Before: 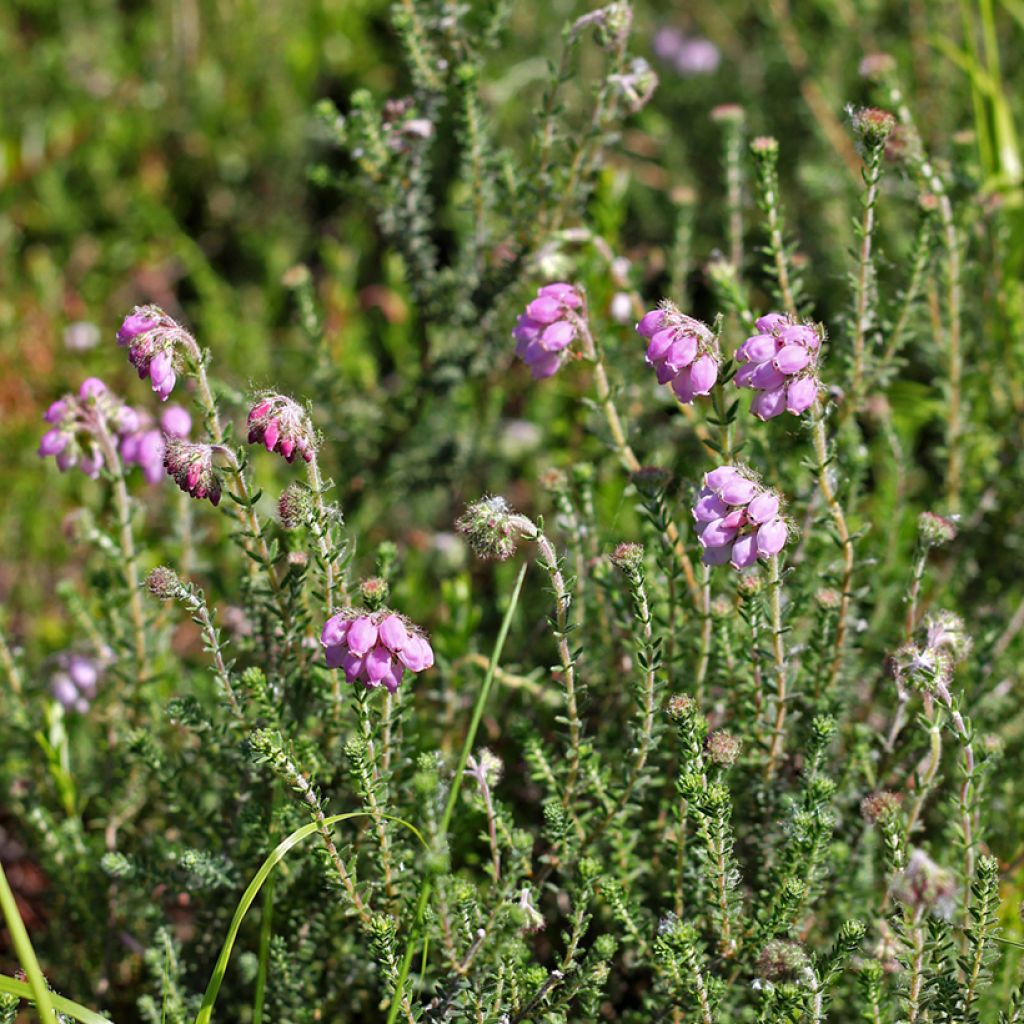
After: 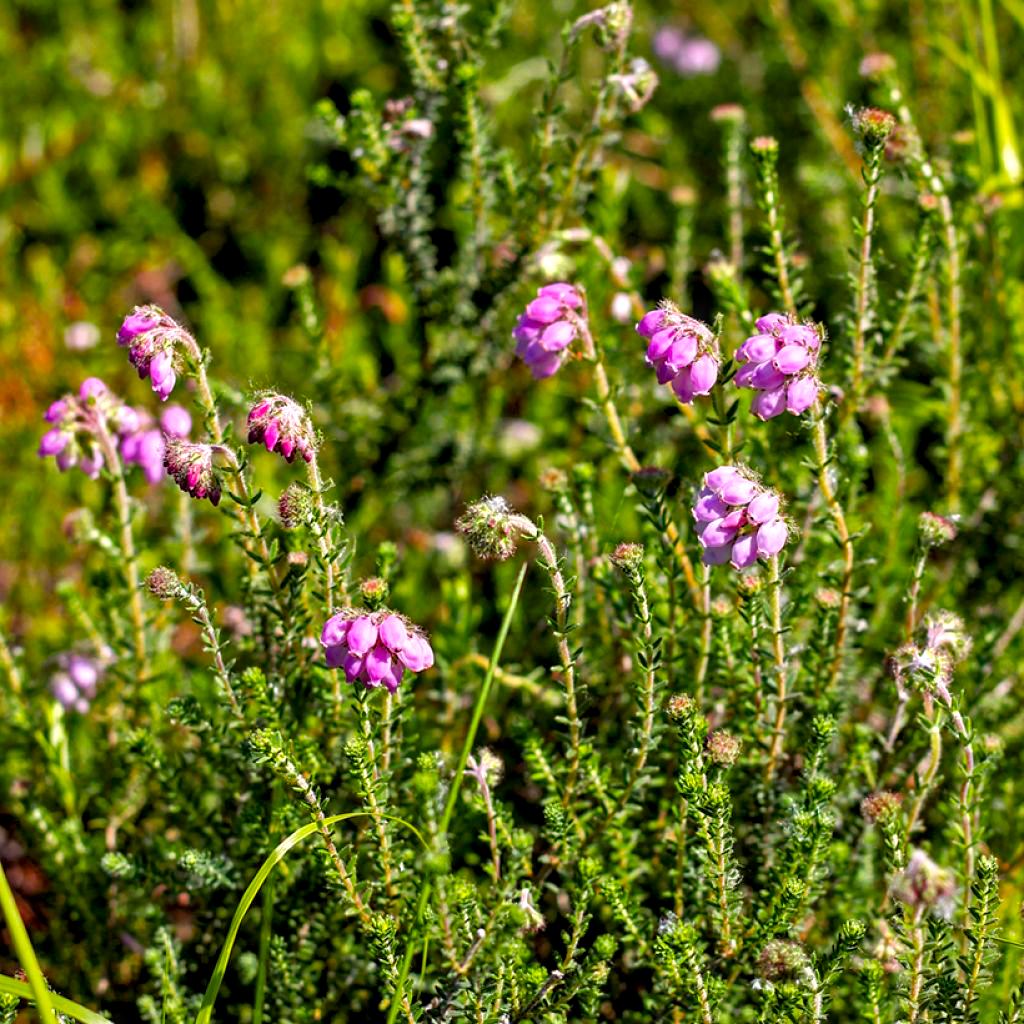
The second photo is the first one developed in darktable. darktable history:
exposure: black level correction 0.007, exposure 0.157 EV, compensate exposure bias true, compensate highlight preservation false
color balance rgb: power › hue 61.05°, perceptual saturation grading › global saturation 29.843%, global vibrance 26.231%, contrast 6.647%
local contrast: on, module defaults
color correction: highlights a* 3.61, highlights b* 5.12
